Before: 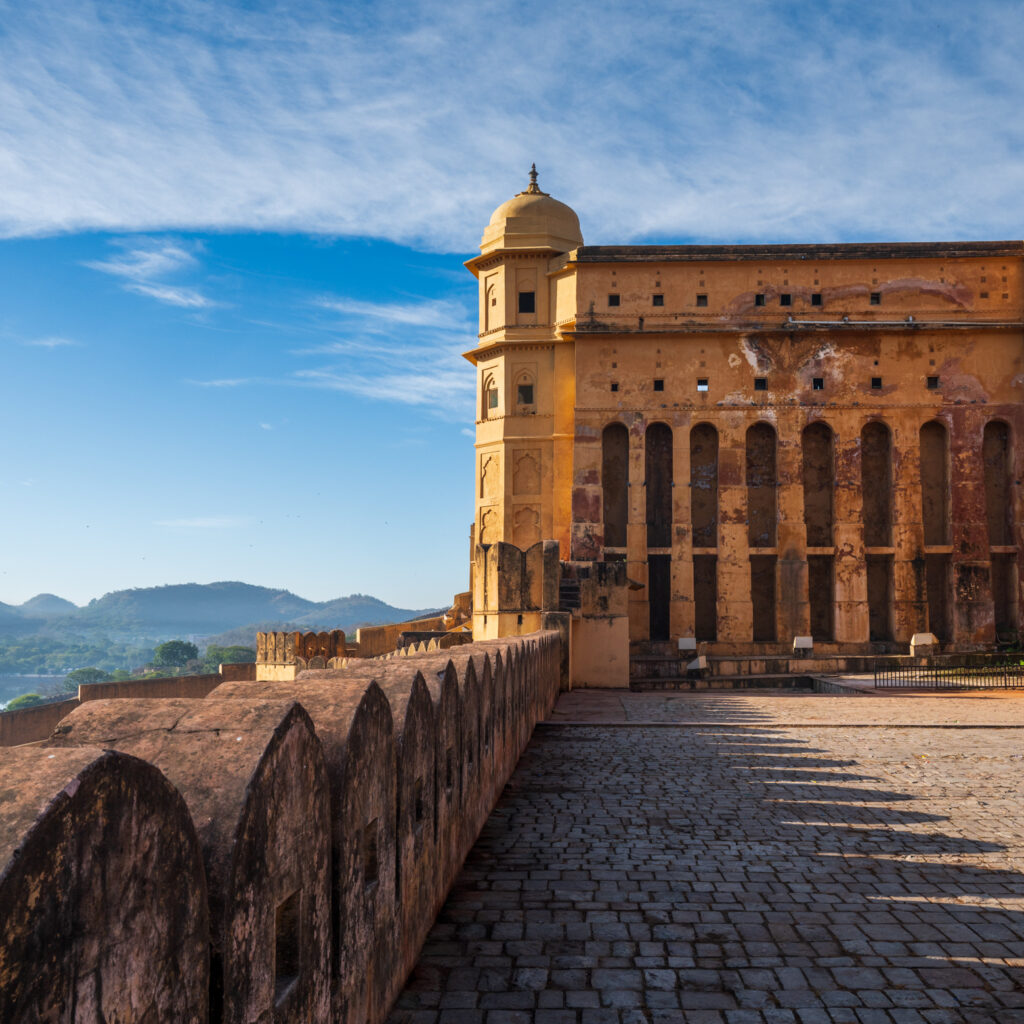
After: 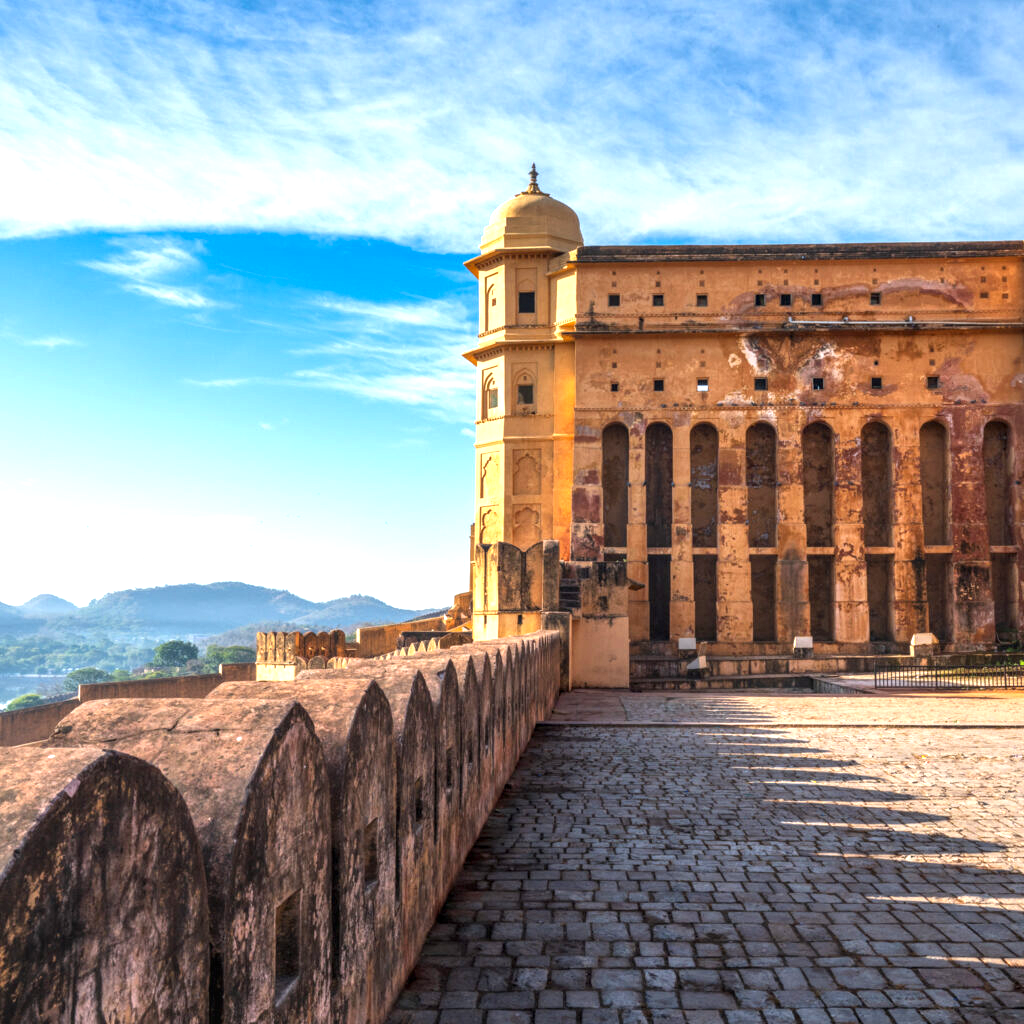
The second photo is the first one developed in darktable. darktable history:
local contrast: on, module defaults
exposure: exposure 1 EV, compensate highlight preservation false
